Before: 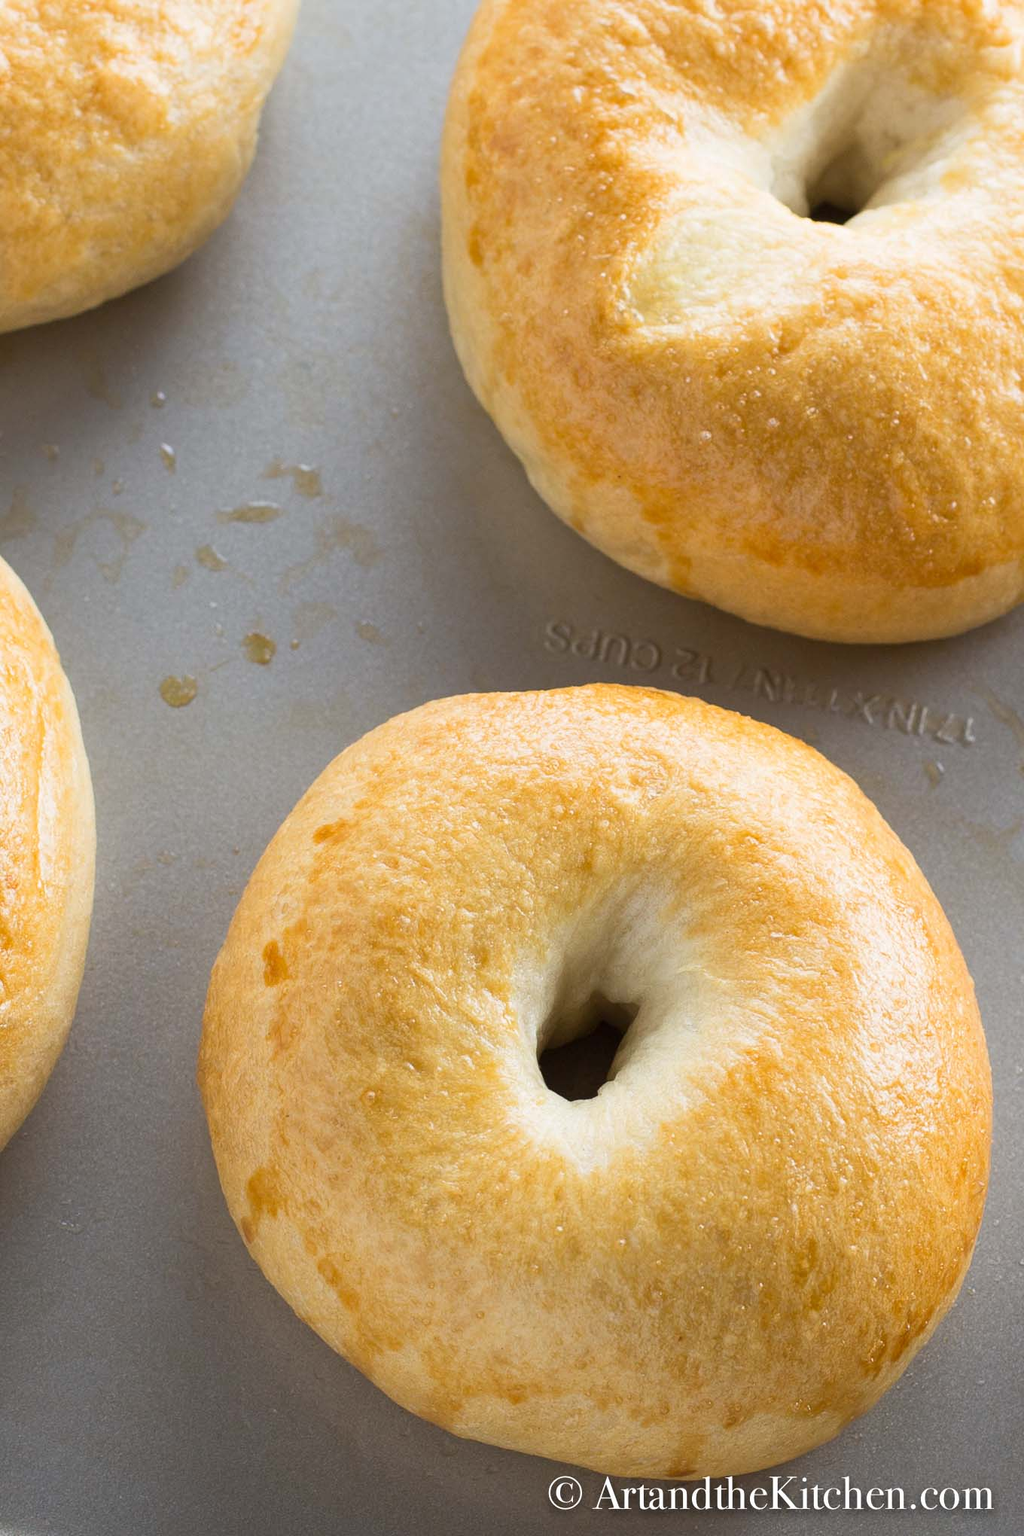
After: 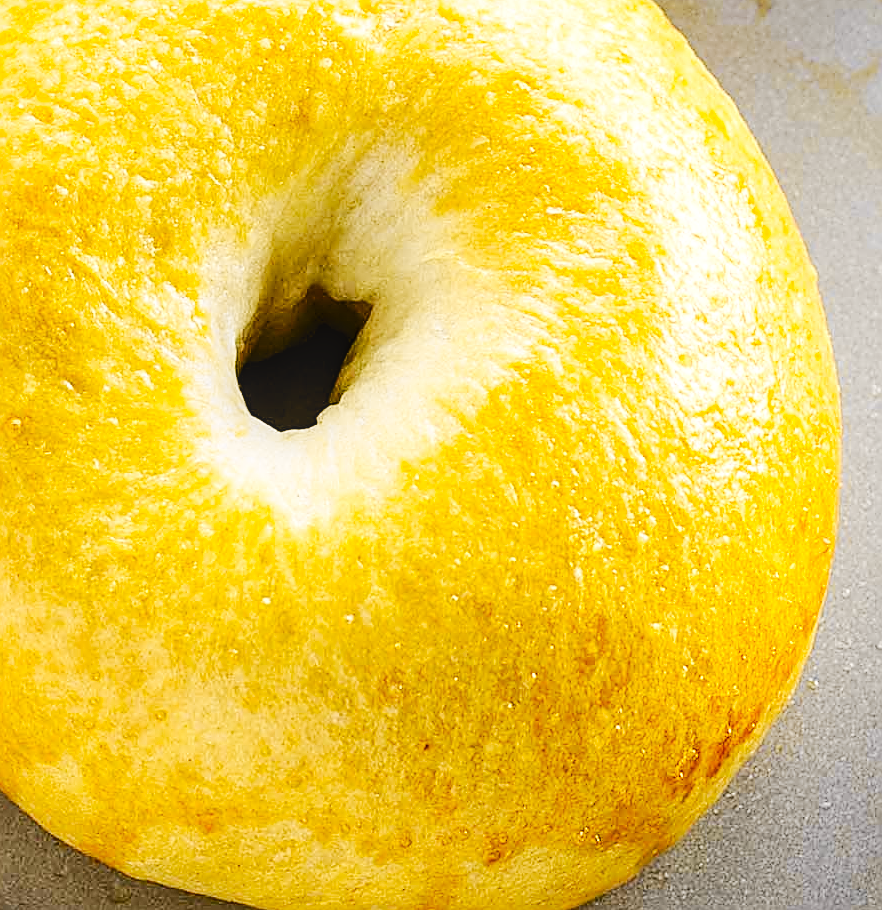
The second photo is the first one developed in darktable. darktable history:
sharpen: amount 0.889
crop and rotate: left 35.111%, top 50.563%, bottom 4.818%
tone curve: curves: ch0 [(0, 0) (0.239, 0.248) (0.508, 0.606) (0.828, 0.878) (1, 1)]; ch1 [(0, 0) (0.401, 0.42) (0.45, 0.464) (0.492, 0.498) (0.511, 0.507) (0.561, 0.549) (0.688, 0.726) (1, 1)]; ch2 [(0, 0) (0.411, 0.433) (0.5, 0.504) (0.545, 0.574) (1, 1)], color space Lab, independent channels, preserve colors none
local contrast: detail 130%
base curve: curves: ch0 [(0, 0) (0.036, 0.025) (0.121, 0.166) (0.206, 0.329) (0.605, 0.79) (1, 1)], preserve colors none
color balance rgb: global offset › luminance -0.512%, perceptual saturation grading › global saturation 29.437%
